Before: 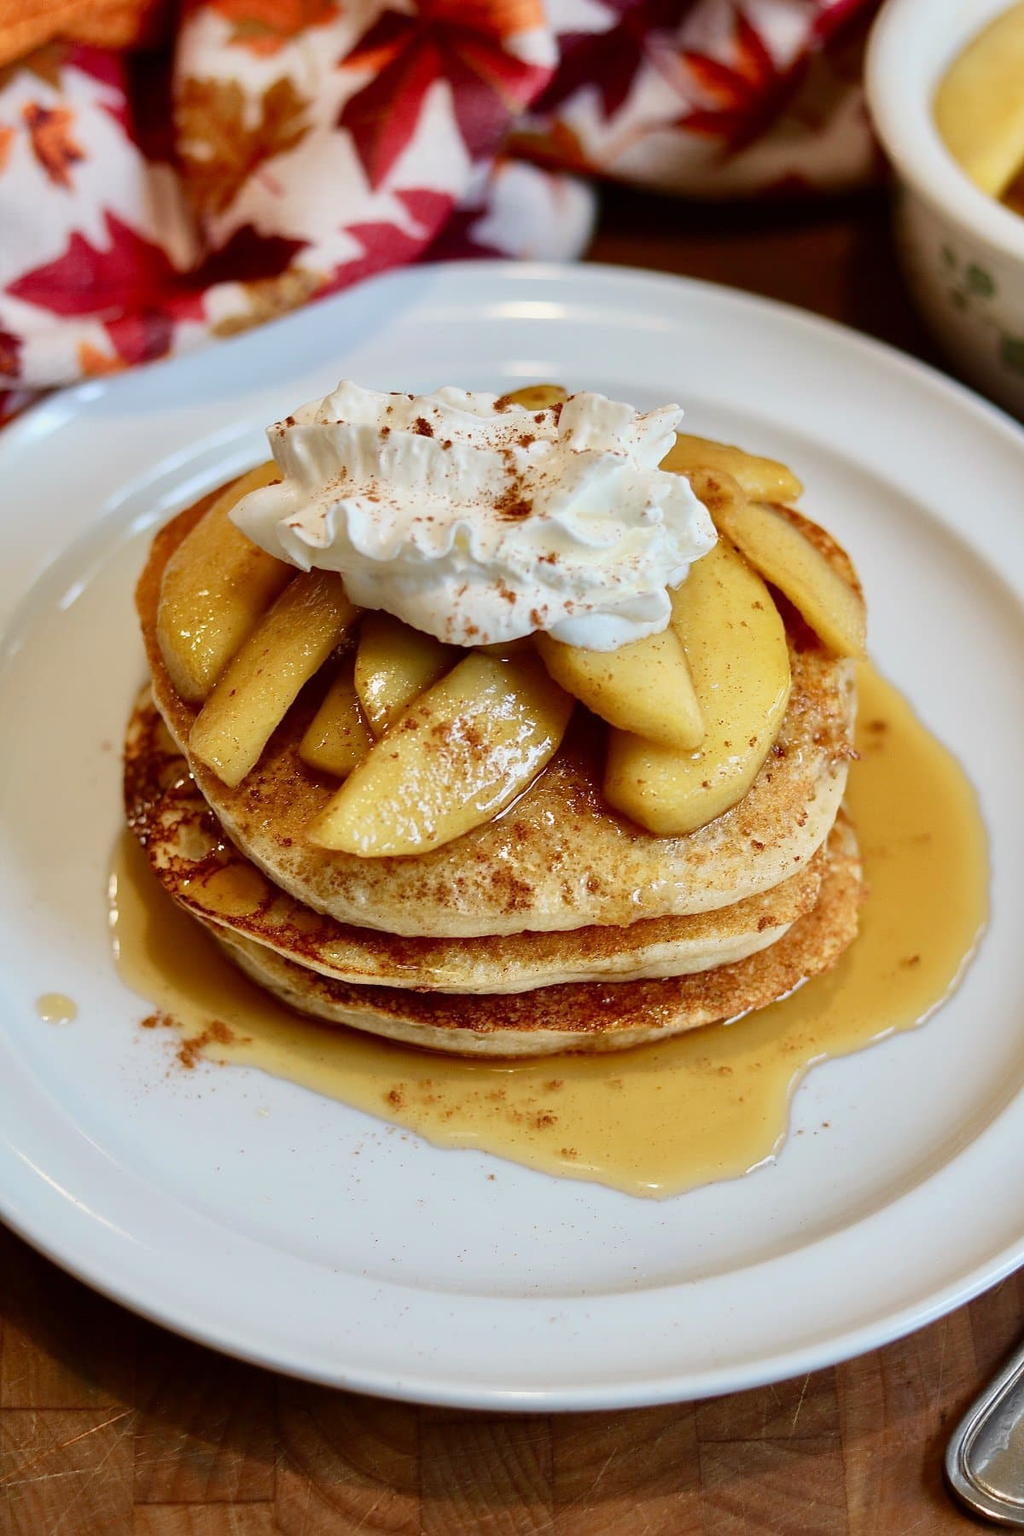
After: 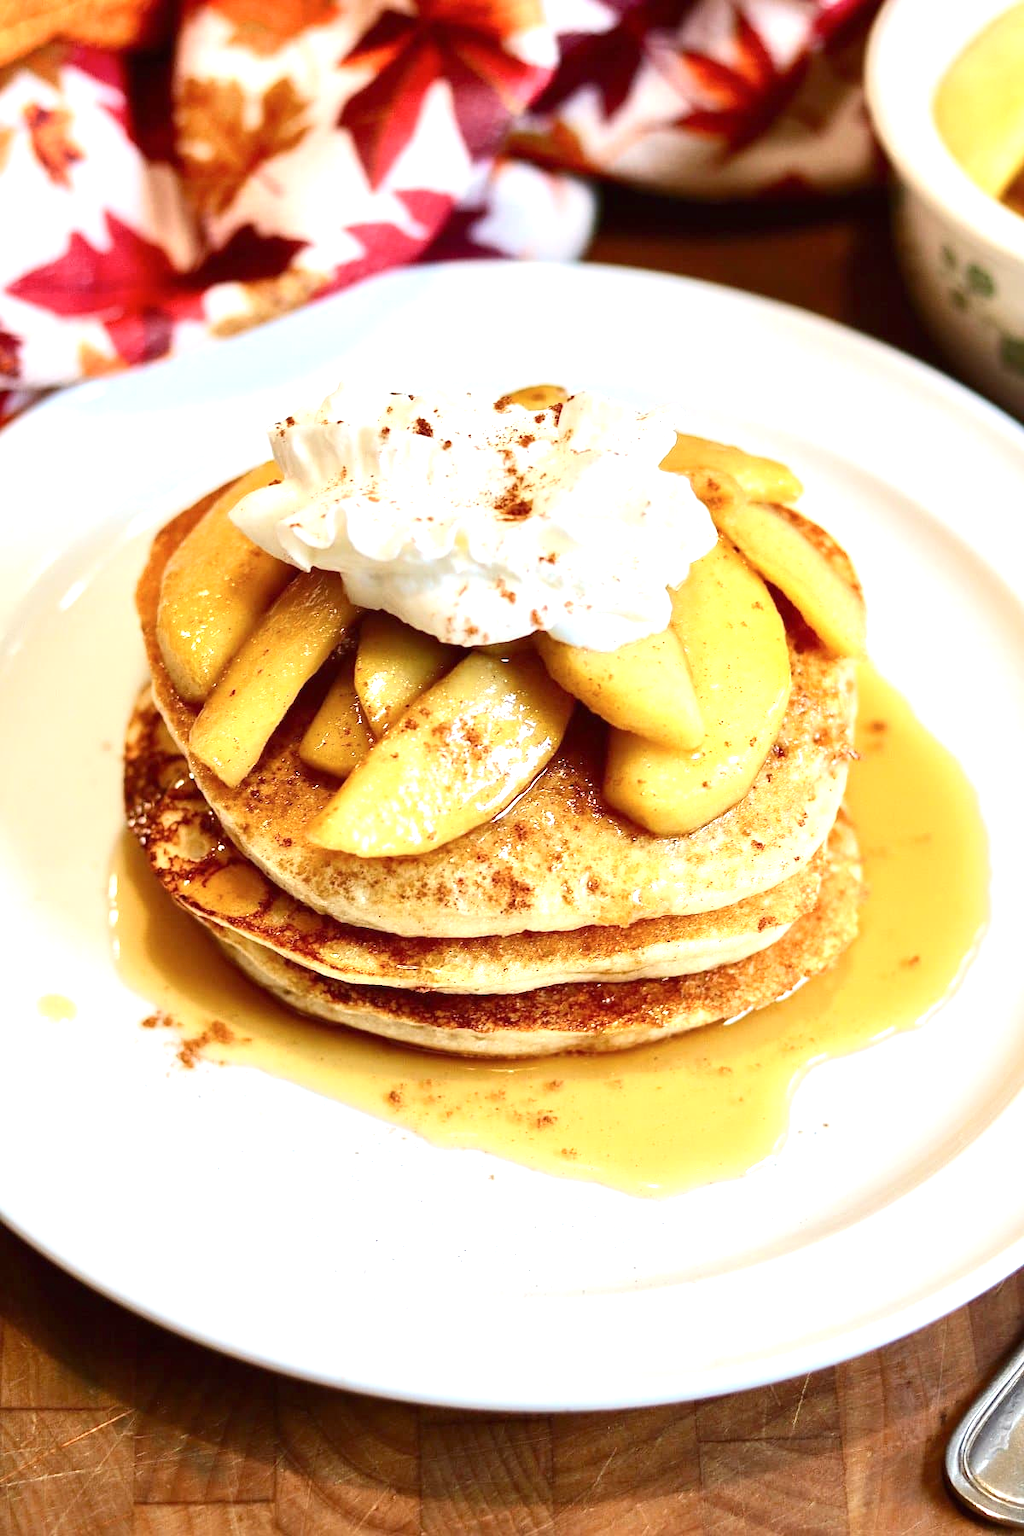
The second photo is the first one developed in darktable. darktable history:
exposure: black level correction 0, exposure 1.1 EV, compensate exposure bias true, compensate highlight preservation false
contrast brightness saturation: contrast 0.15, brightness 0.05
